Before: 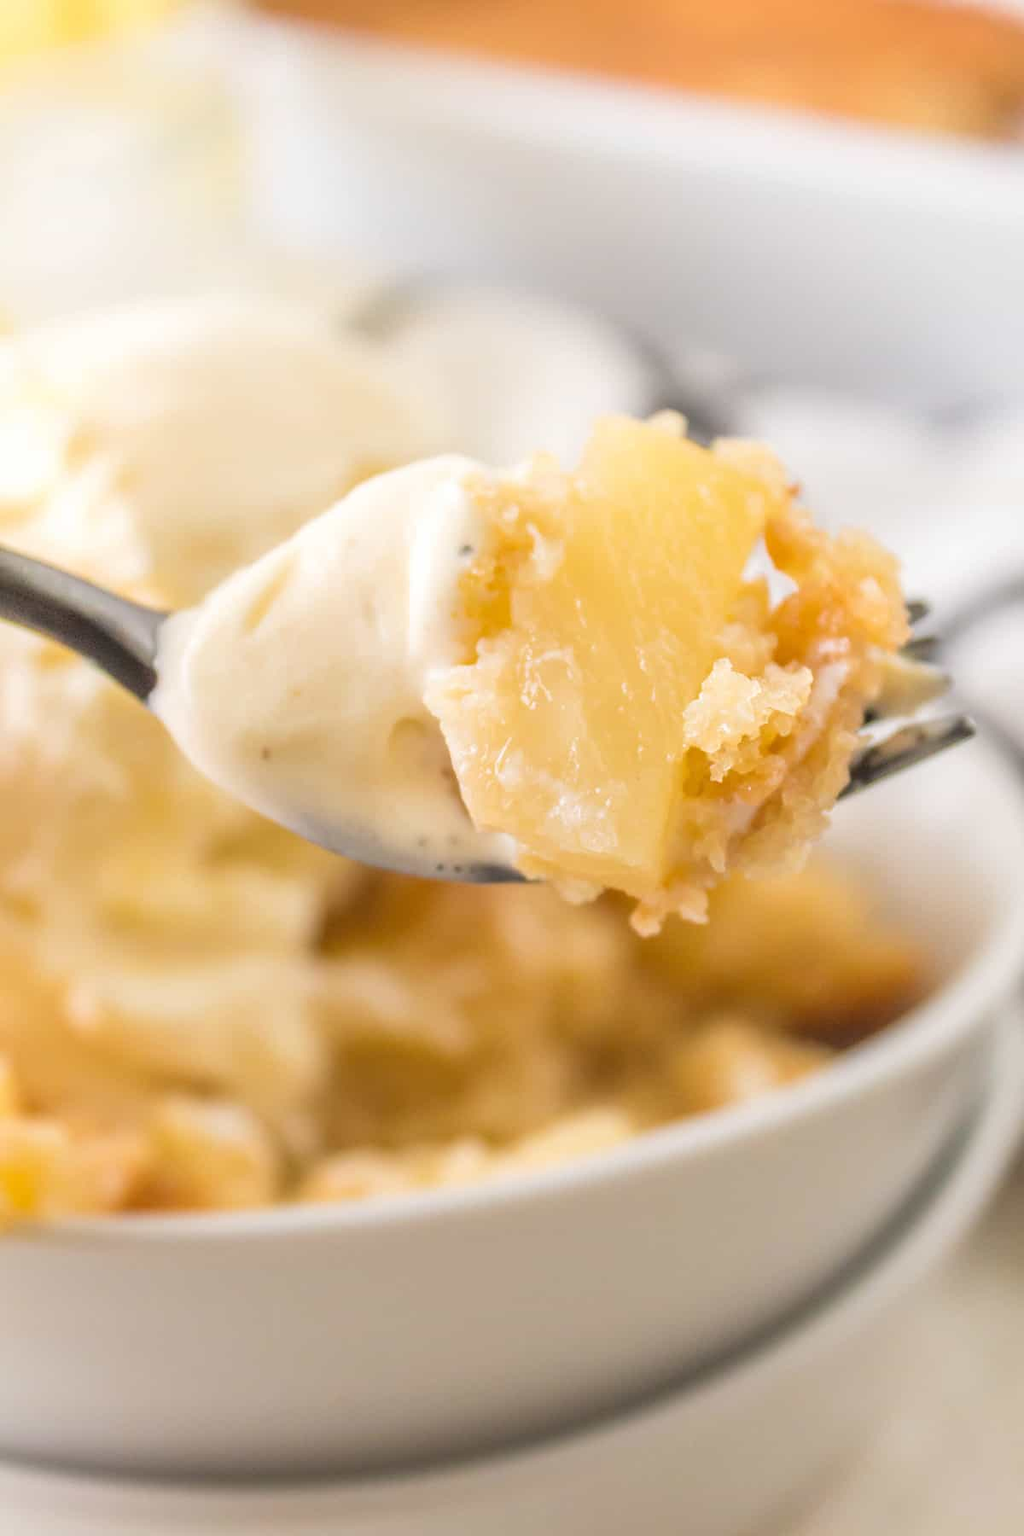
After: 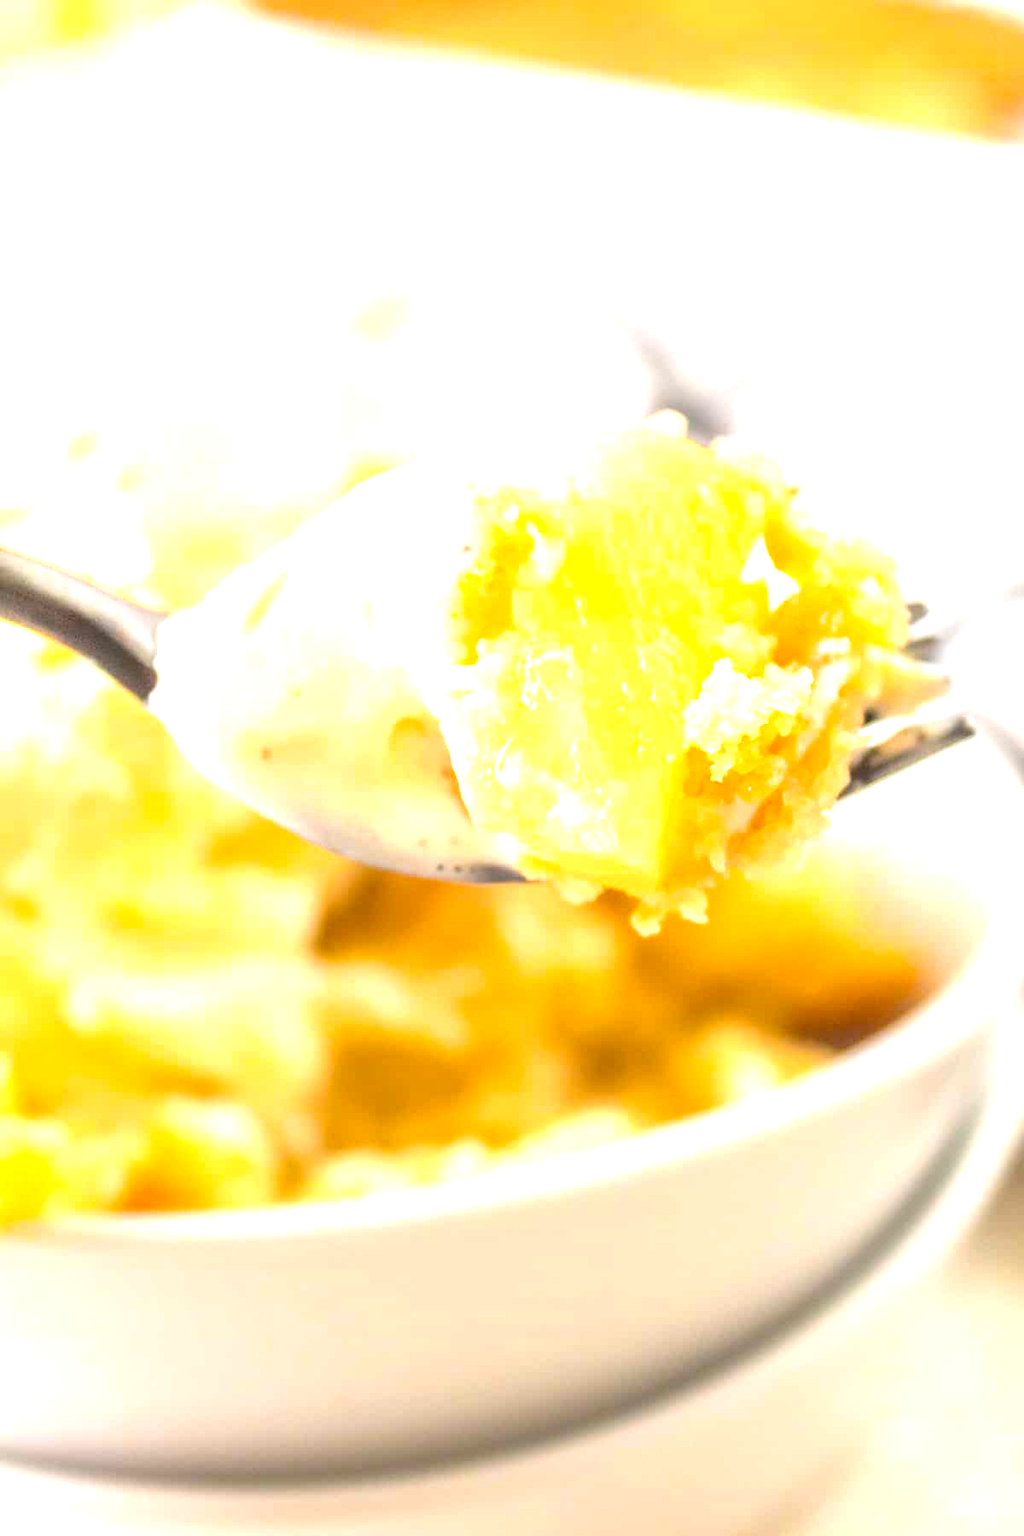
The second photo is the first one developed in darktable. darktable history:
exposure: black level correction 0, exposure 1.2 EV, compensate highlight preservation false
color balance rgb: perceptual saturation grading › global saturation 25.391%
